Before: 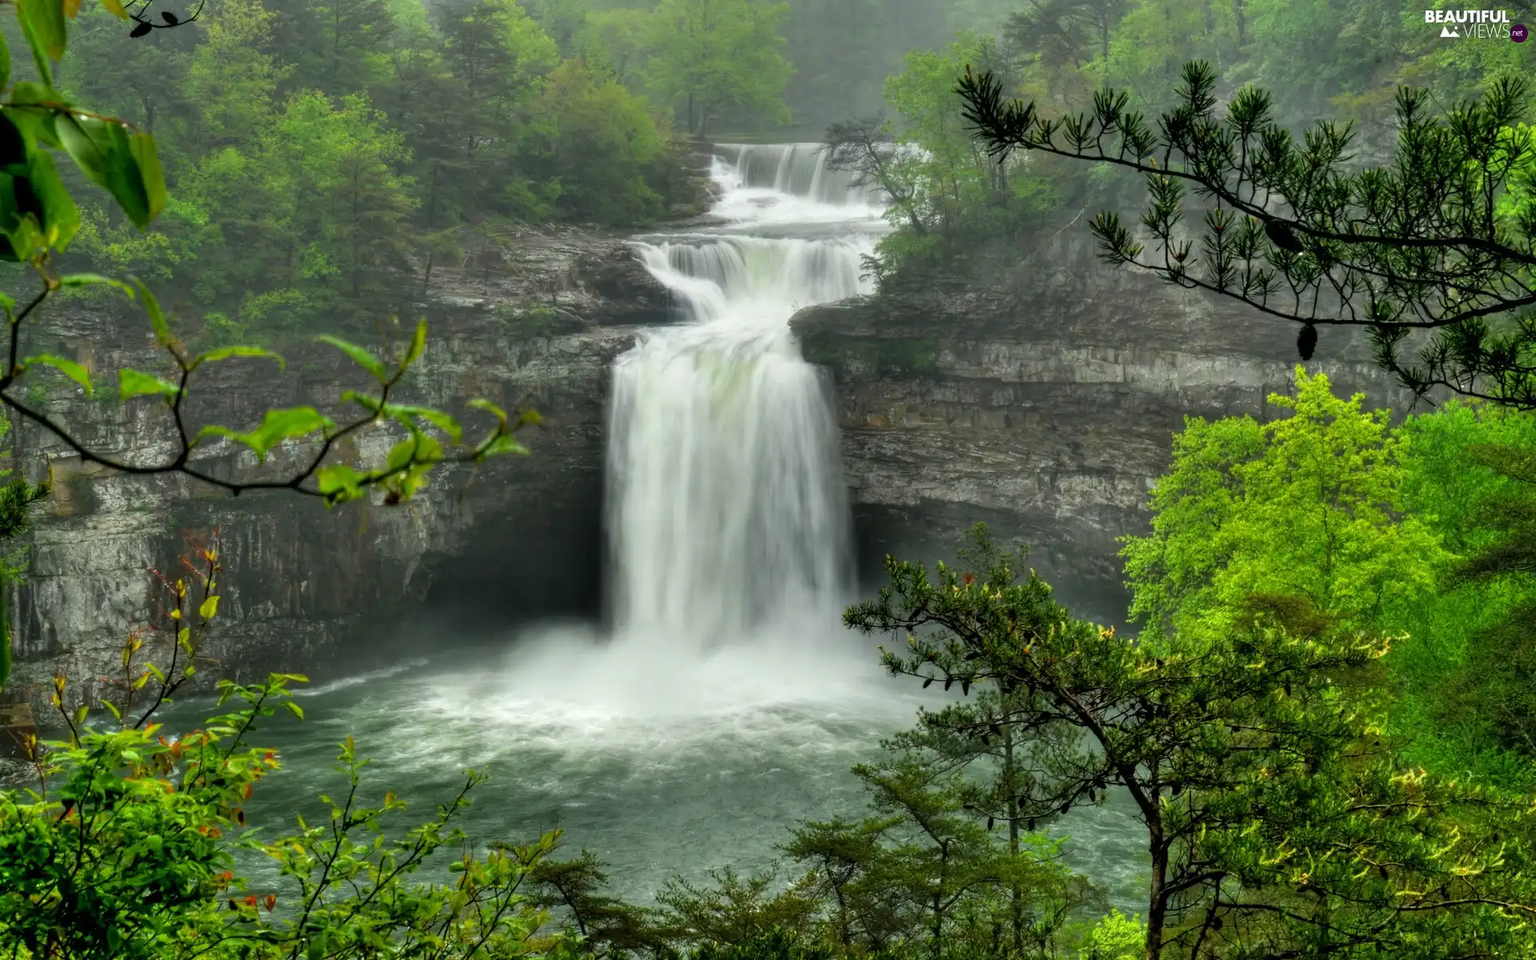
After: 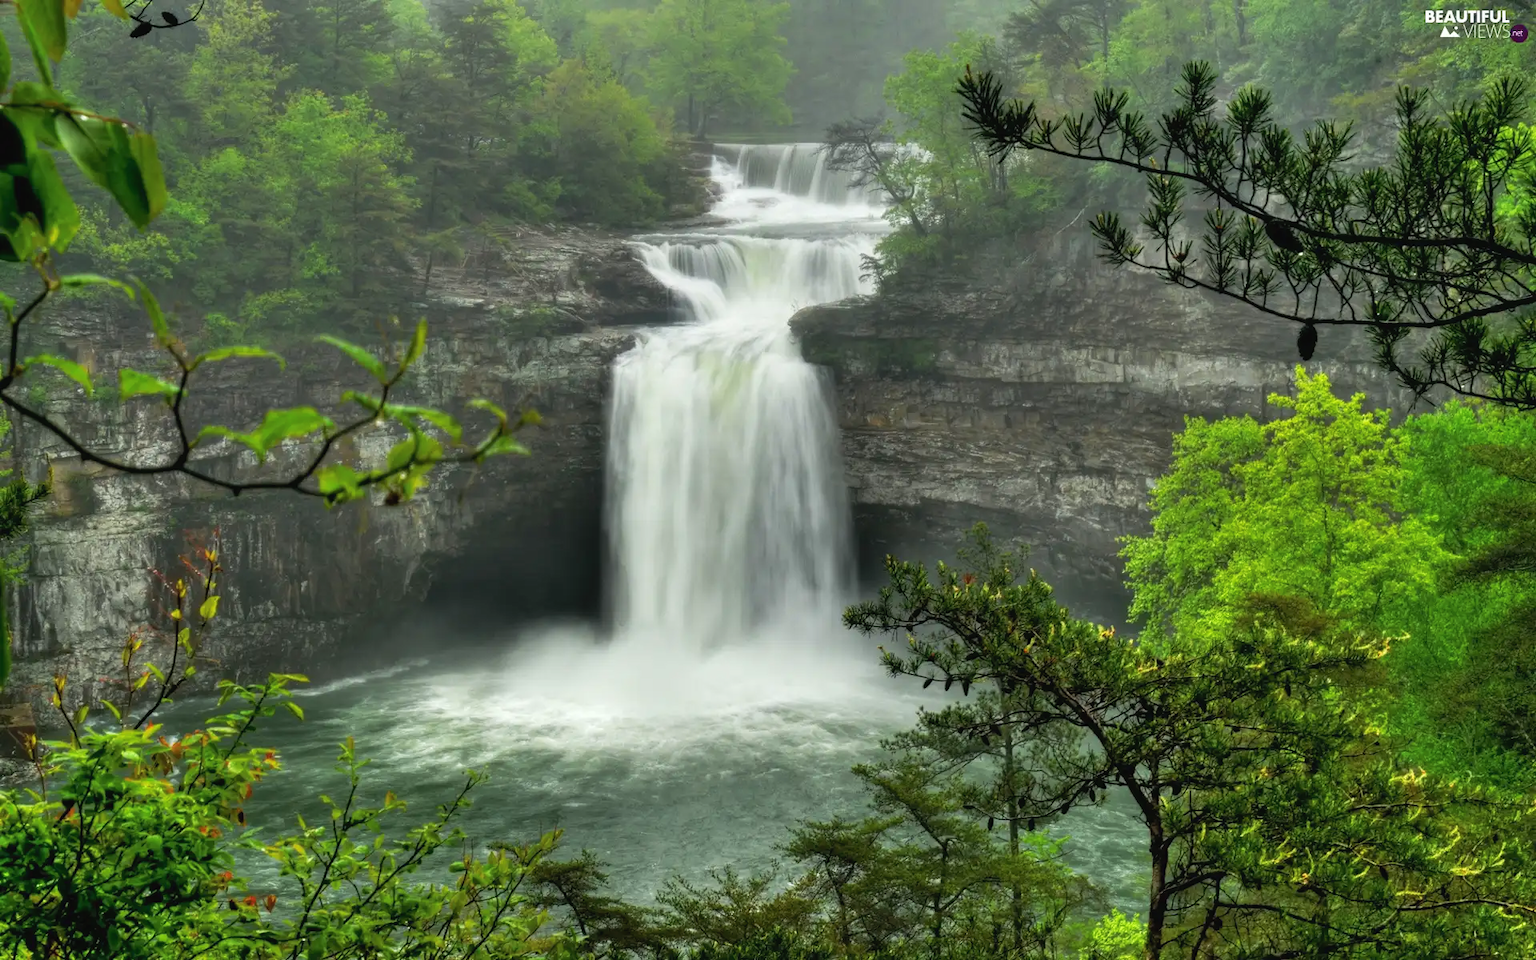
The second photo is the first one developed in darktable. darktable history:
tone curve: curves: ch0 [(0, 0.024) (0.119, 0.146) (0.474, 0.485) (0.718, 0.739) (0.817, 0.839) (1, 0.998)]; ch1 [(0, 0) (0.377, 0.416) (0.439, 0.451) (0.477, 0.485) (0.501, 0.503) (0.538, 0.544) (0.58, 0.613) (0.664, 0.7) (0.783, 0.804) (1, 1)]; ch2 [(0, 0) (0.38, 0.405) (0.463, 0.456) (0.498, 0.497) (0.524, 0.535) (0.578, 0.576) (0.648, 0.665) (1, 1)], preserve colors none
